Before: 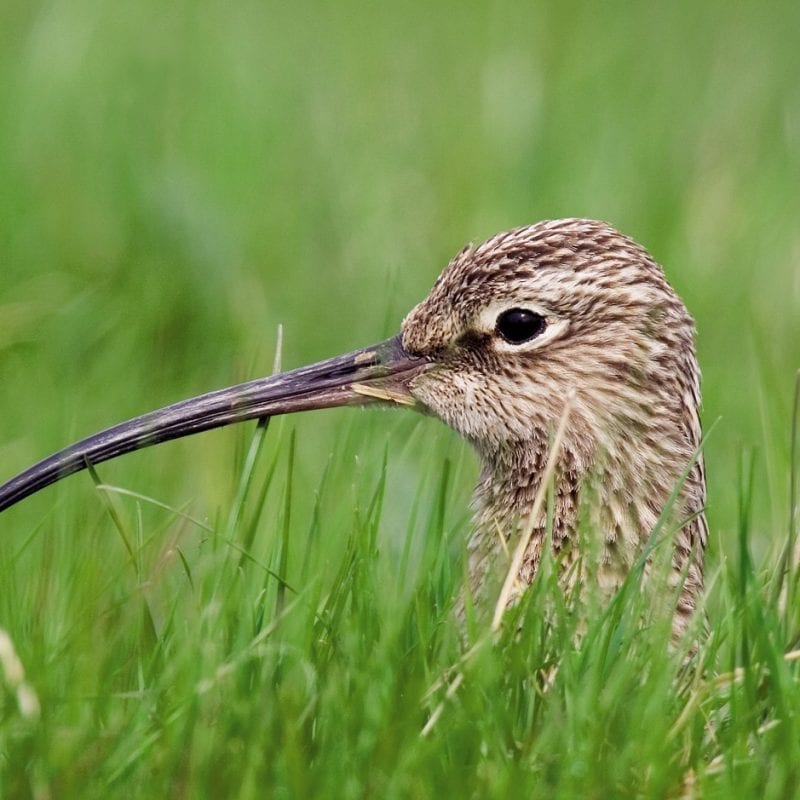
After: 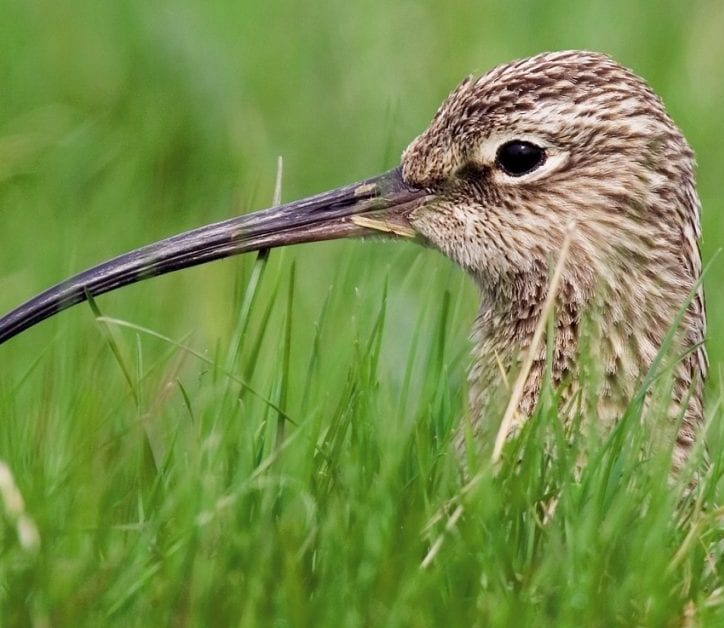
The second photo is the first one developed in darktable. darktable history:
crop: top 21.124%, right 9.424%, bottom 0.33%
